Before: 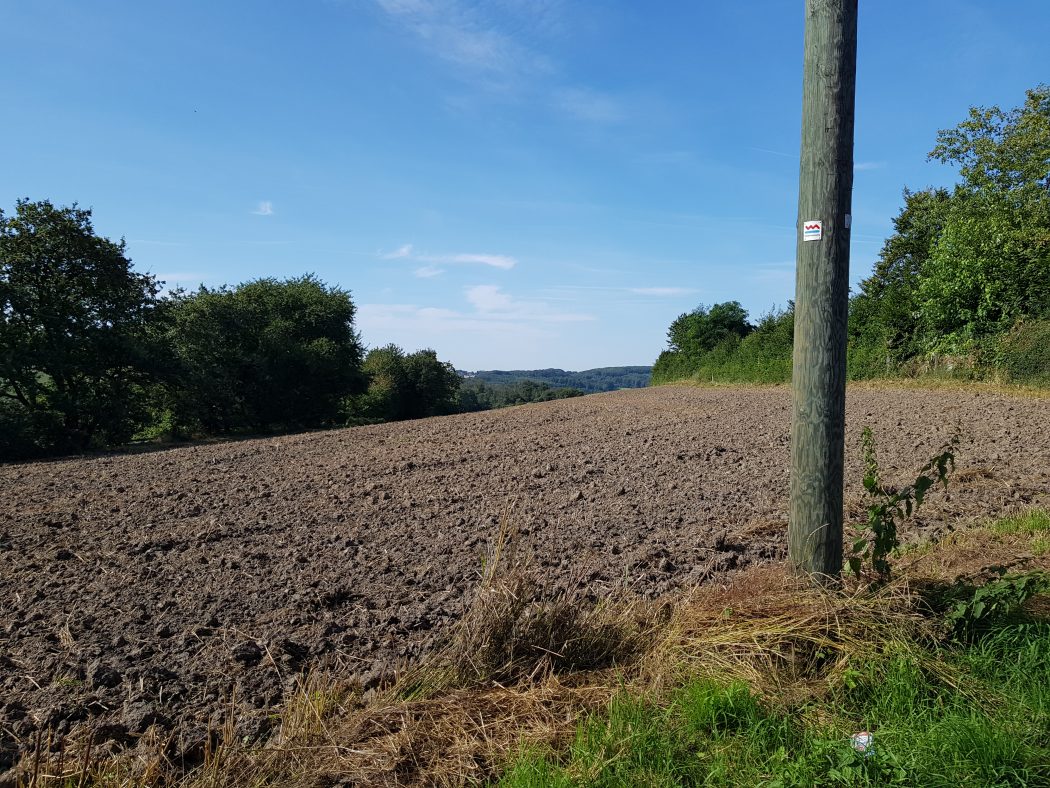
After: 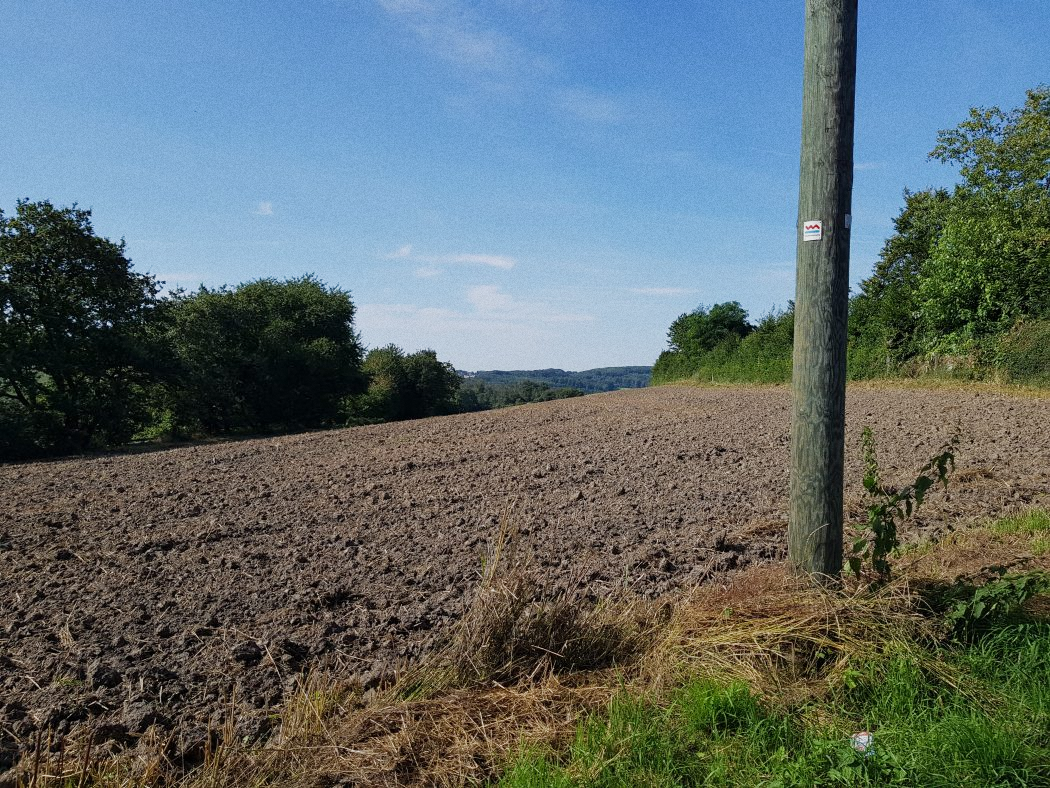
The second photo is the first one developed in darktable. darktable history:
sigmoid: contrast 1.22, skew 0.65
tone equalizer: on, module defaults
grain: on, module defaults
